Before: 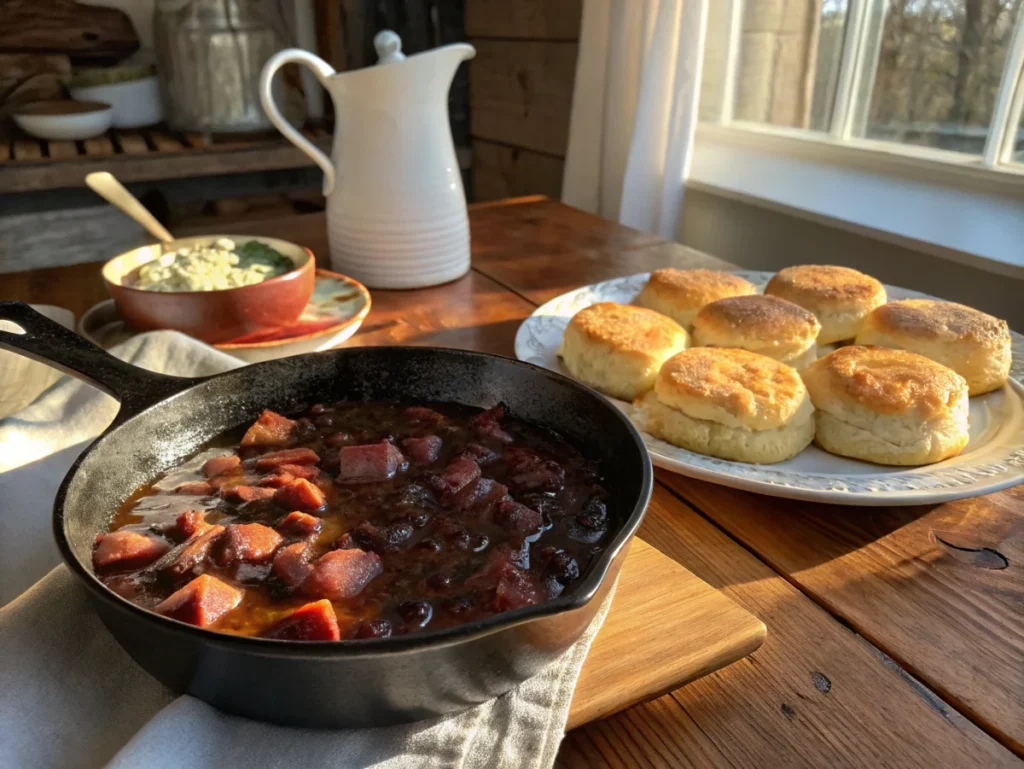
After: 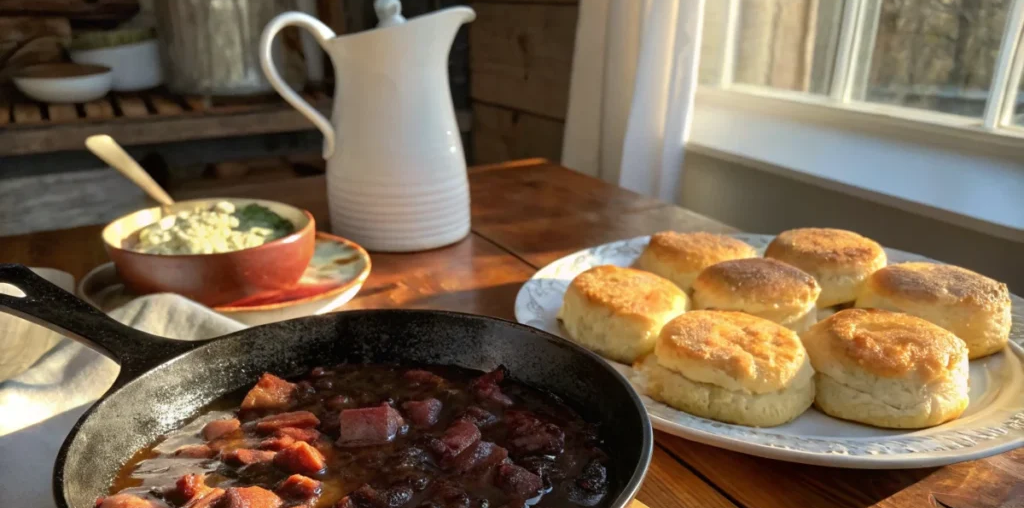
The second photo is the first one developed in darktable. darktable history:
crop and rotate: top 4.915%, bottom 28.918%
